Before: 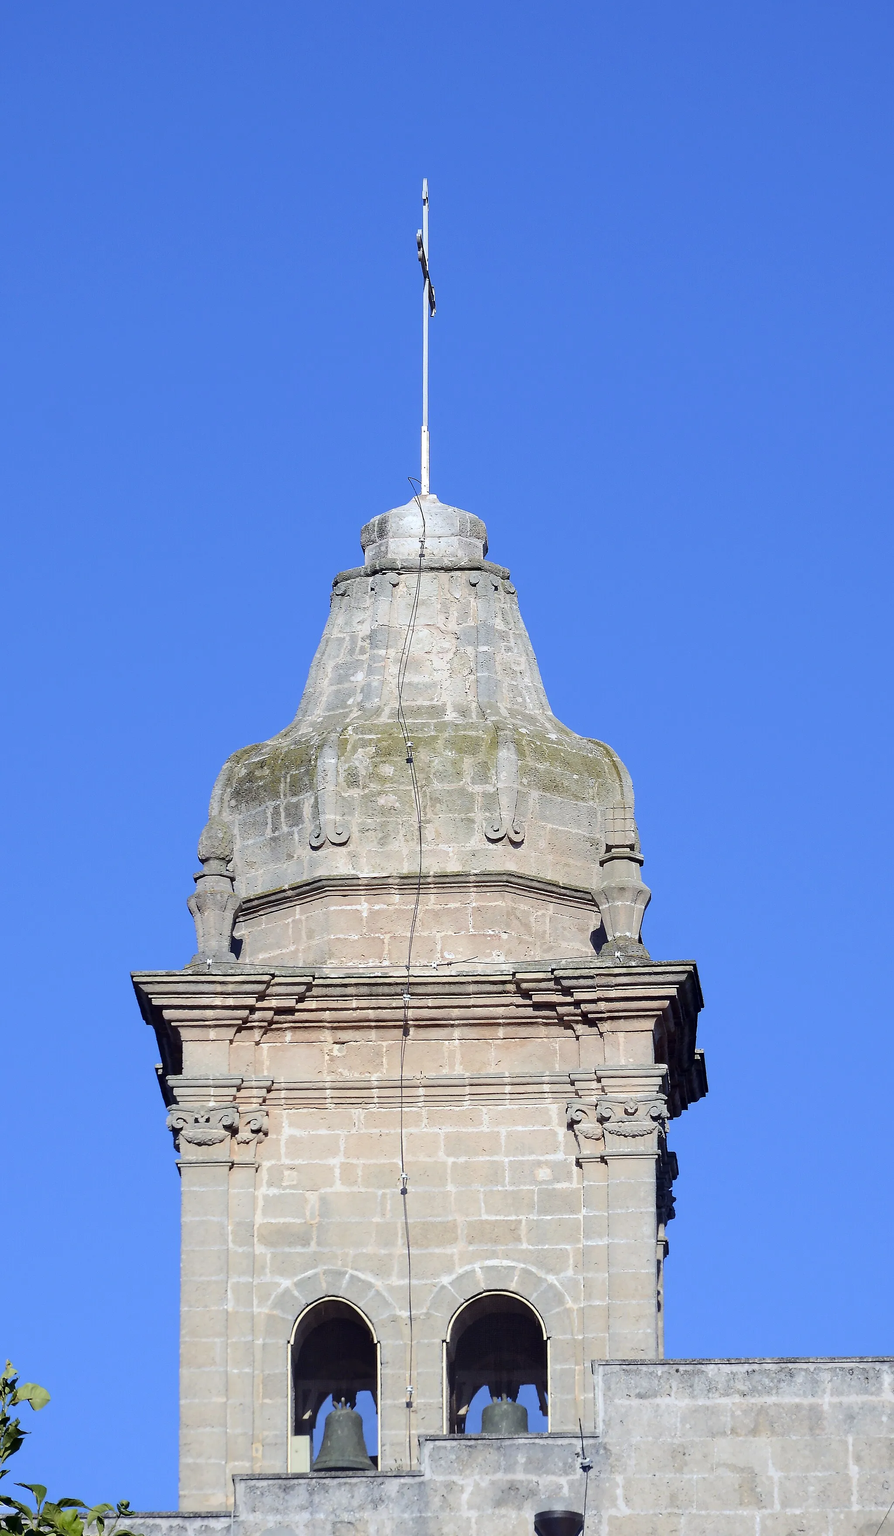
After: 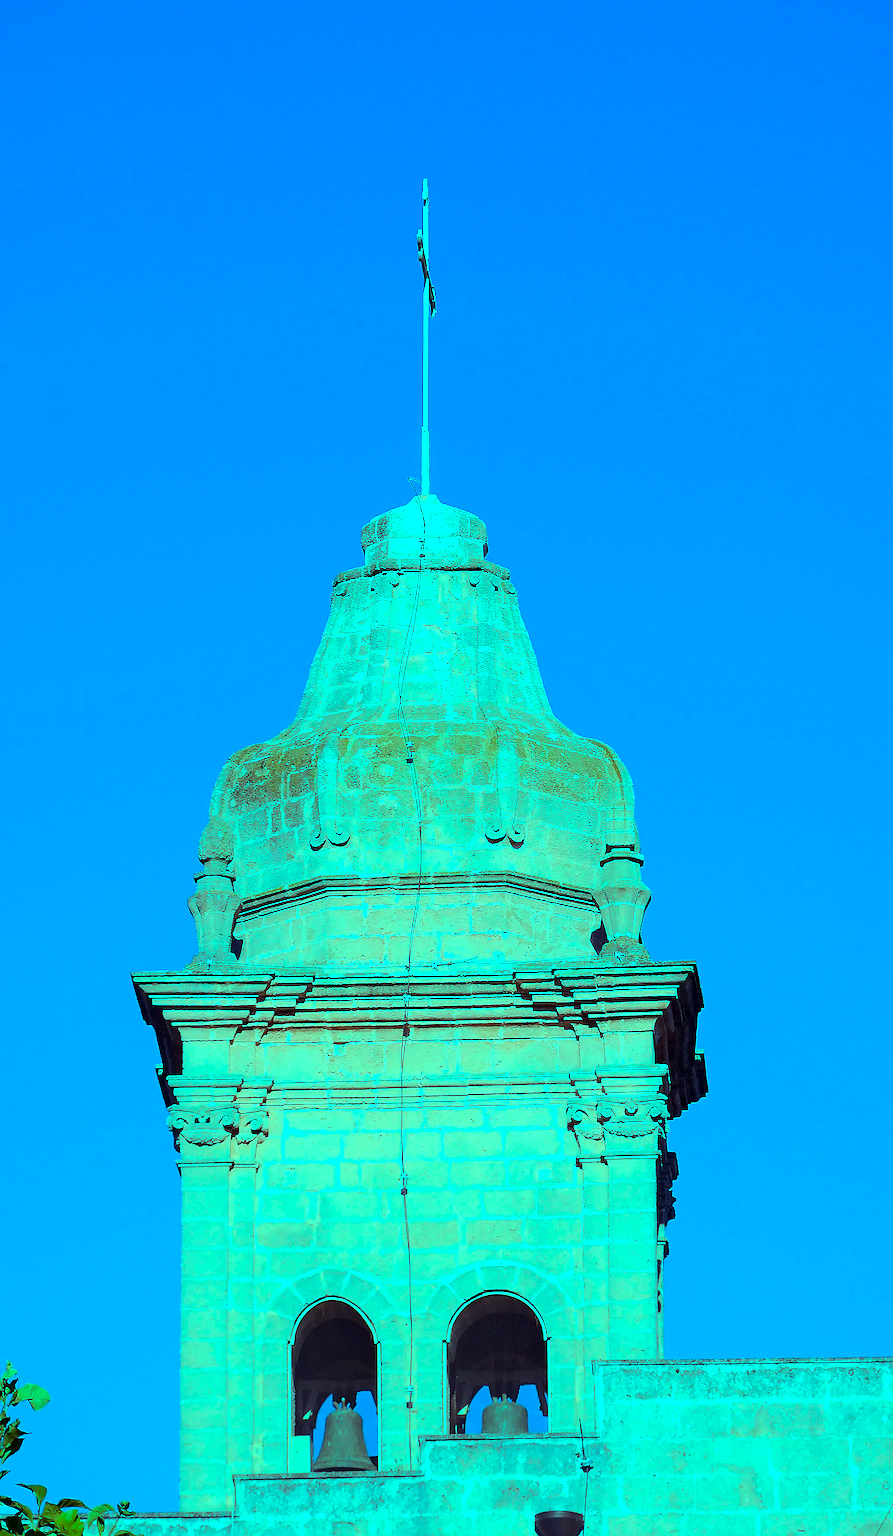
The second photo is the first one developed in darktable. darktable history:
color balance rgb: highlights gain › luminance 19.957%, highlights gain › chroma 13.055%, highlights gain › hue 171.5°, perceptual saturation grading › global saturation 29.378%, global vibrance 20%
sharpen: on, module defaults
